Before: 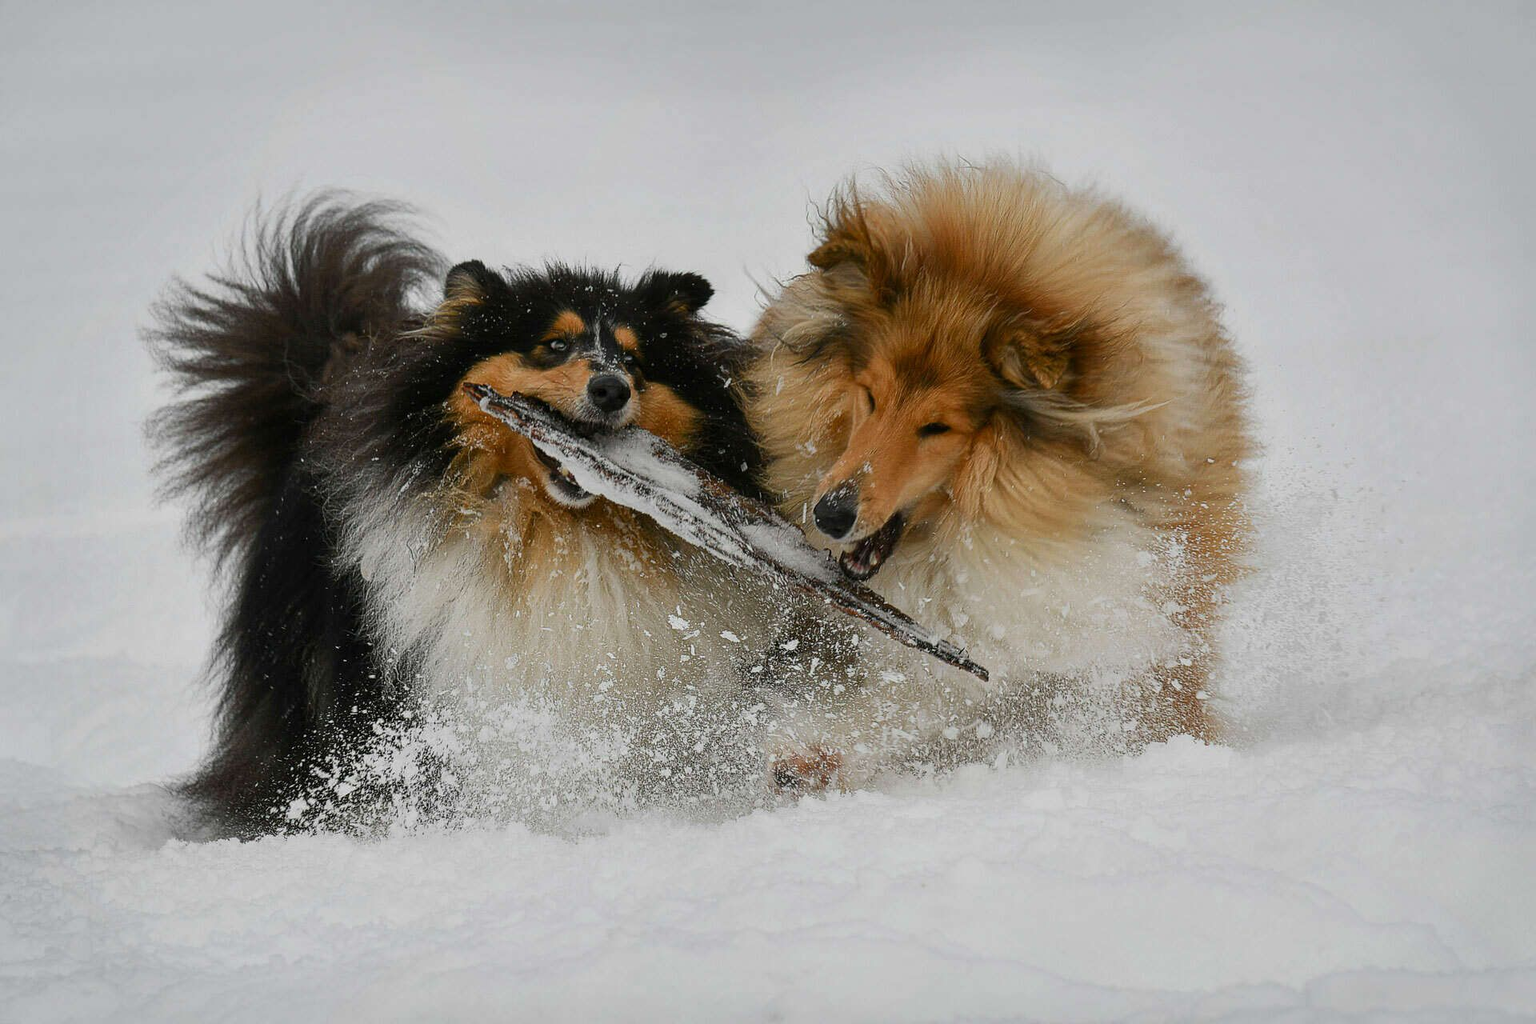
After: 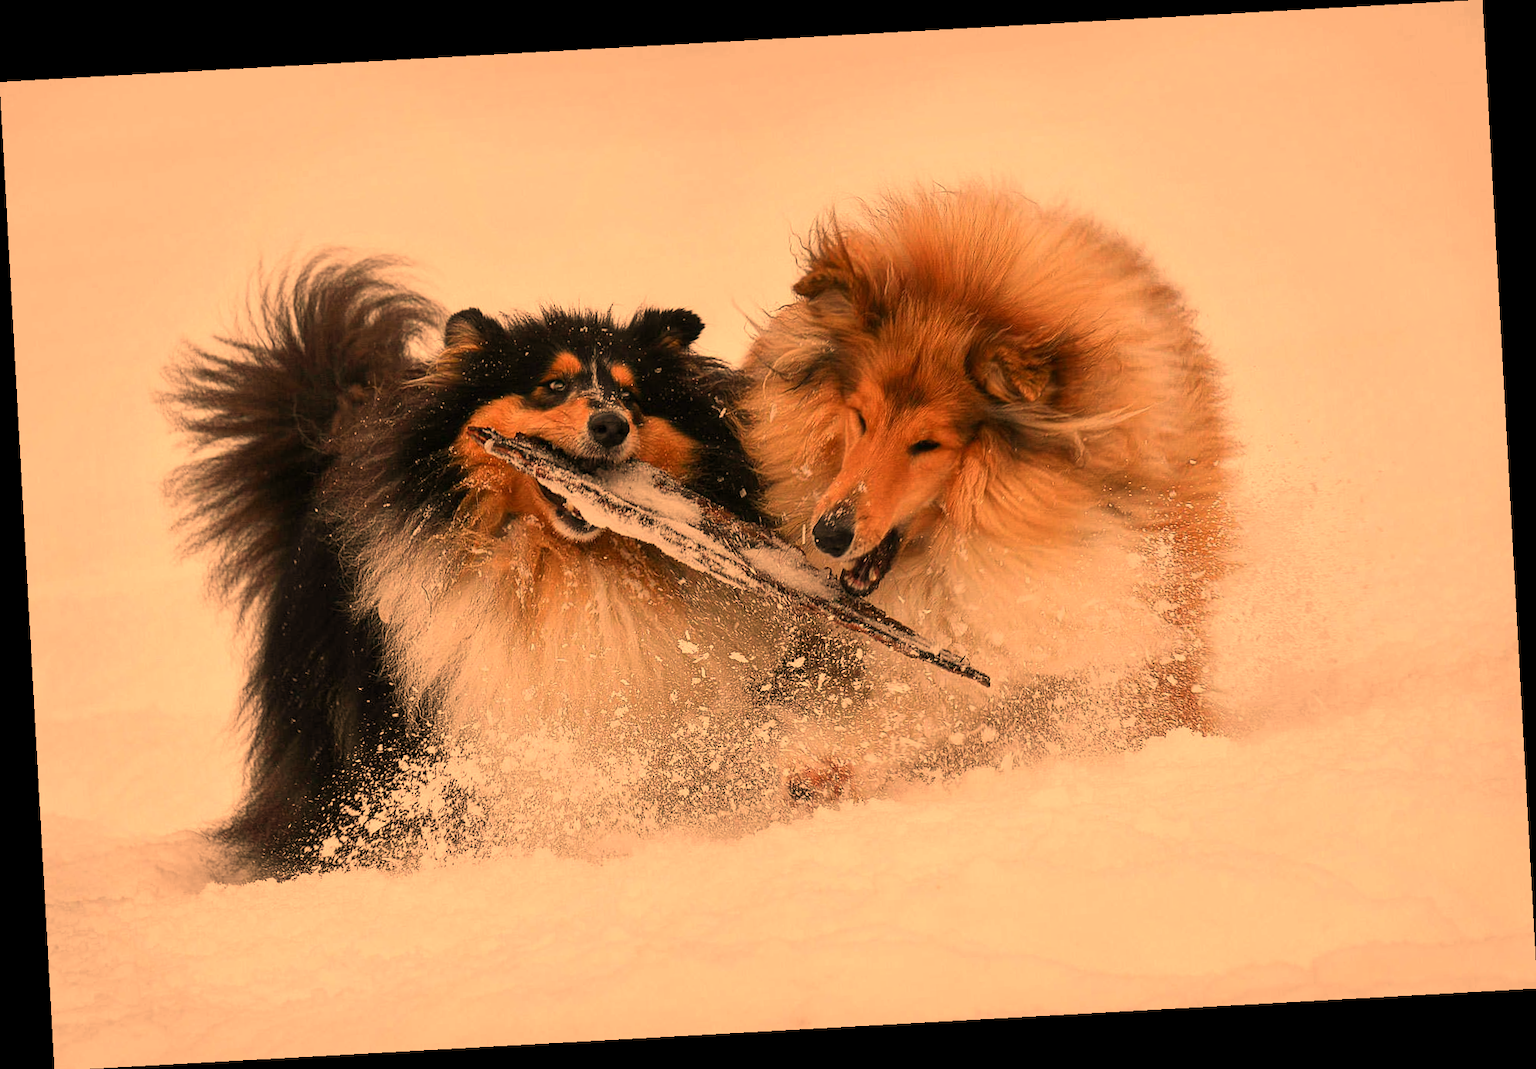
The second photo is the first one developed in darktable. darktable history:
white balance: red 1.467, blue 0.684
rotate and perspective: rotation -3.18°, automatic cropping off
